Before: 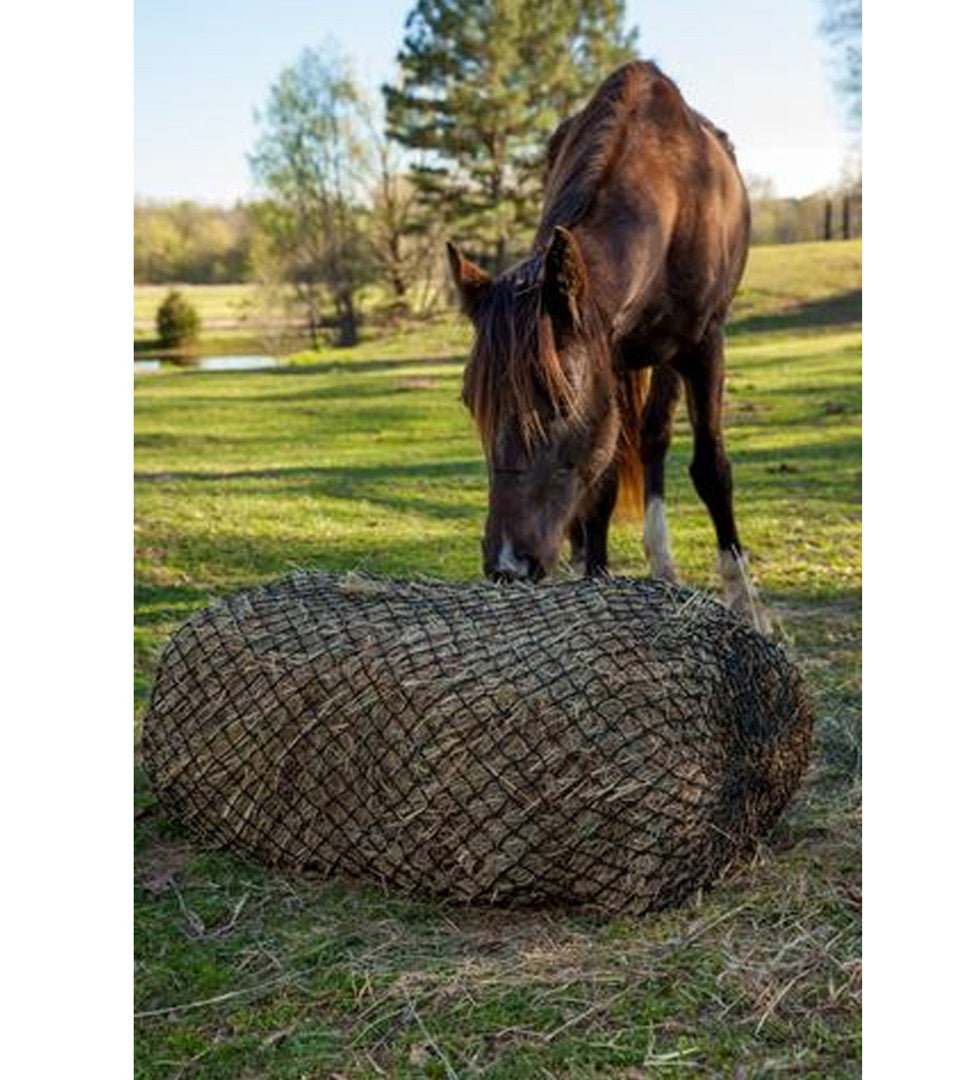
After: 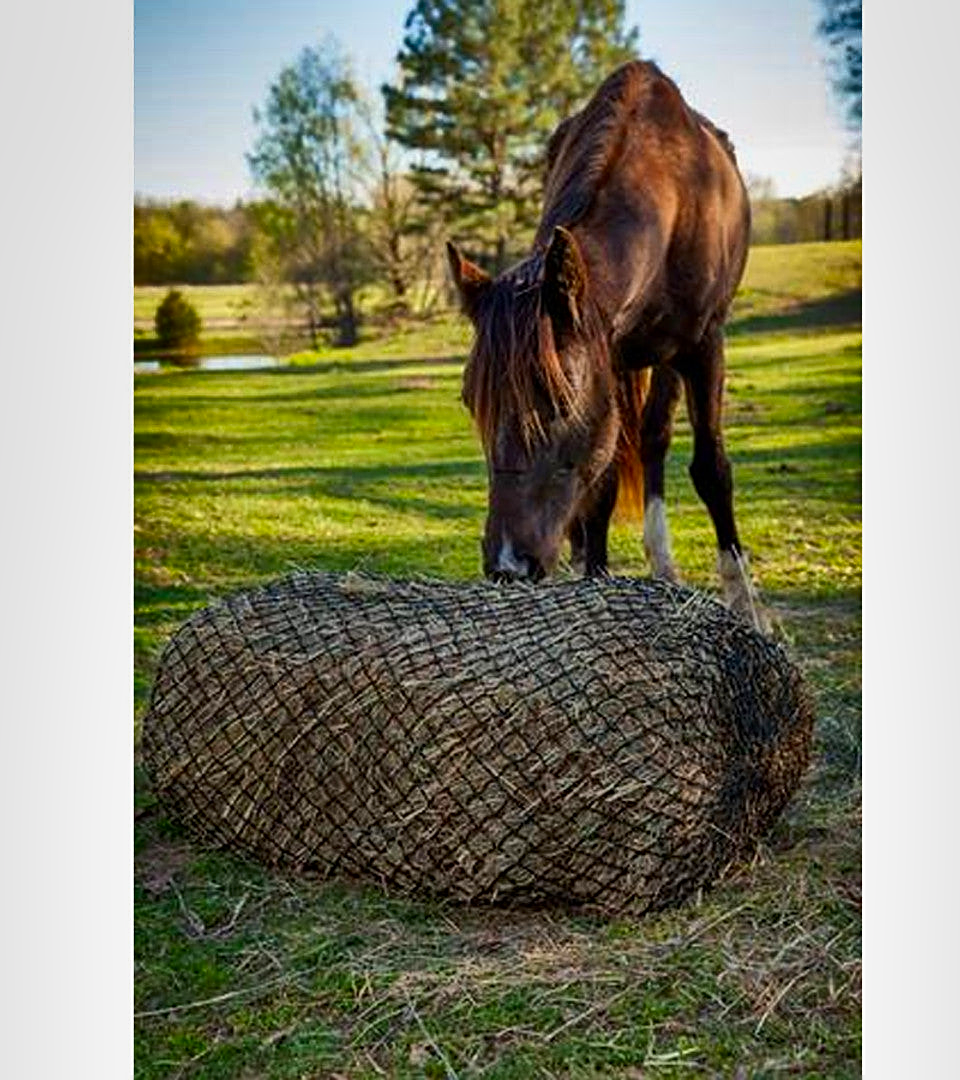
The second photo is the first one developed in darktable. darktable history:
exposure: exposure -0.151 EV, compensate highlight preservation false
sharpen: on, module defaults
haze removal: compatibility mode true, adaptive false
shadows and highlights: radius 106.13, shadows 40.61, highlights -72.88, low approximation 0.01, soften with gaussian
contrast brightness saturation: contrast 0.093, saturation 0.273
